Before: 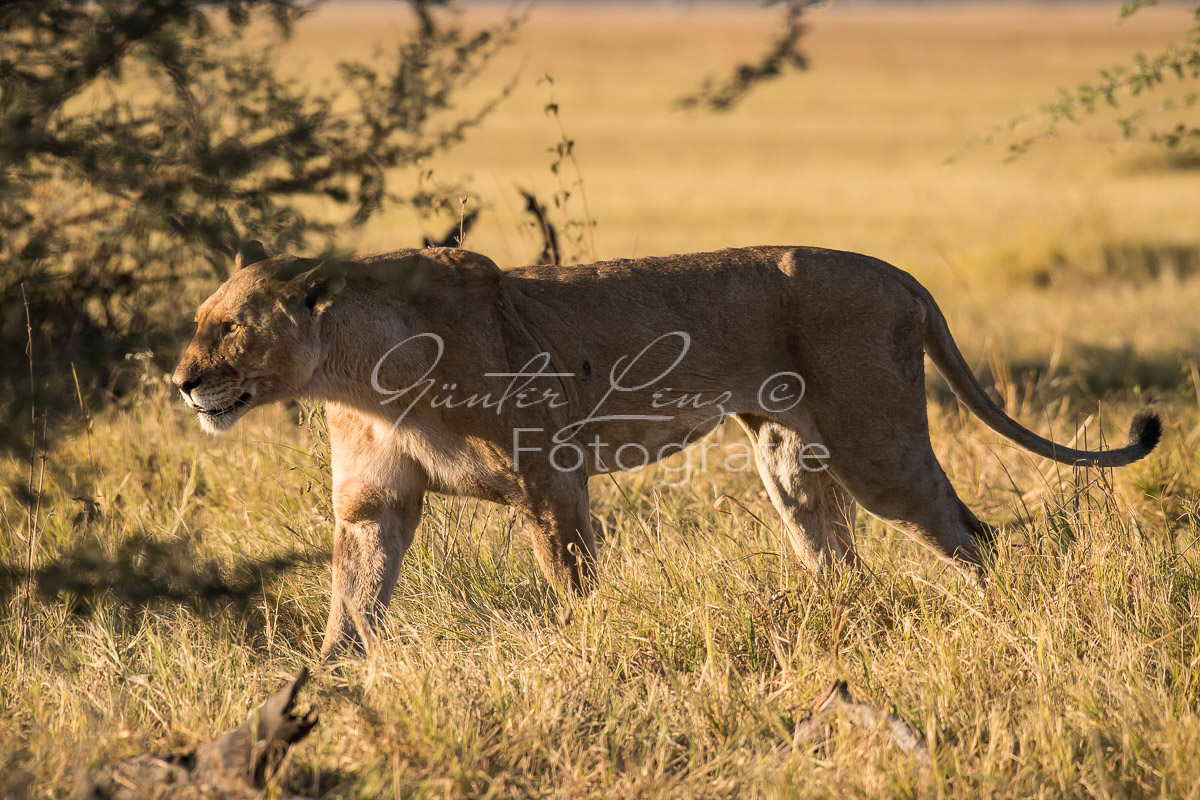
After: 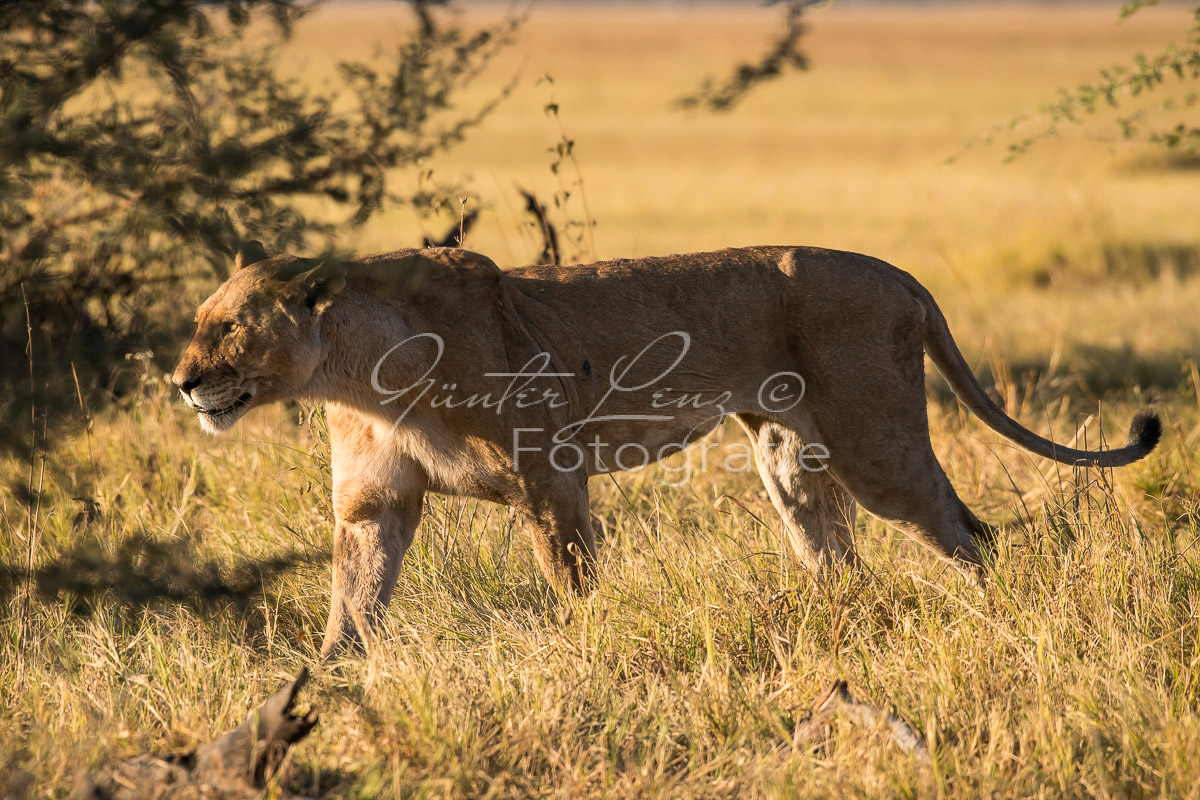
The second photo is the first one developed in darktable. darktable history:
color zones: curves: ch0 [(0, 0.613) (0.01, 0.613) (0.245, 0.448) (0.498, 0.529) (0.642, 0.665) (0.879, 0.777) (0.99, 0.613)]; ch1 [(0, 0.035) (0.121, 0.189) (0.259, 0.197) (0.415, 0.061) (0.589, 0.022) (0.732, 0.022) (0.857, 0.026) (0.991, 0.053)], mix -123.33%
contrast brightness saturation: saturation -0.046
